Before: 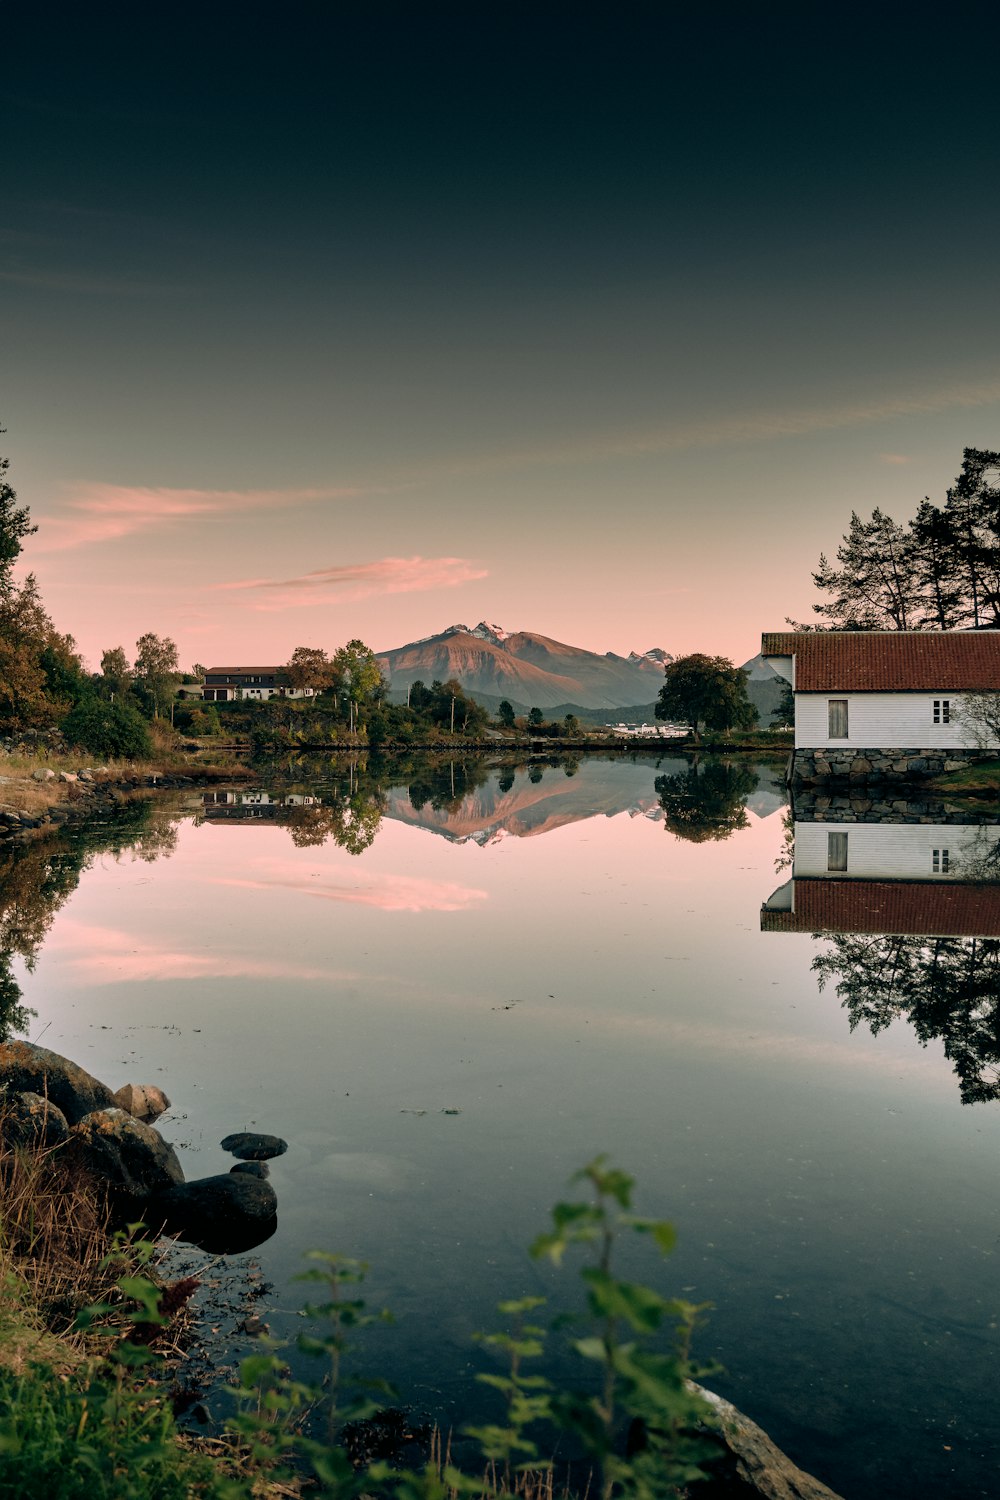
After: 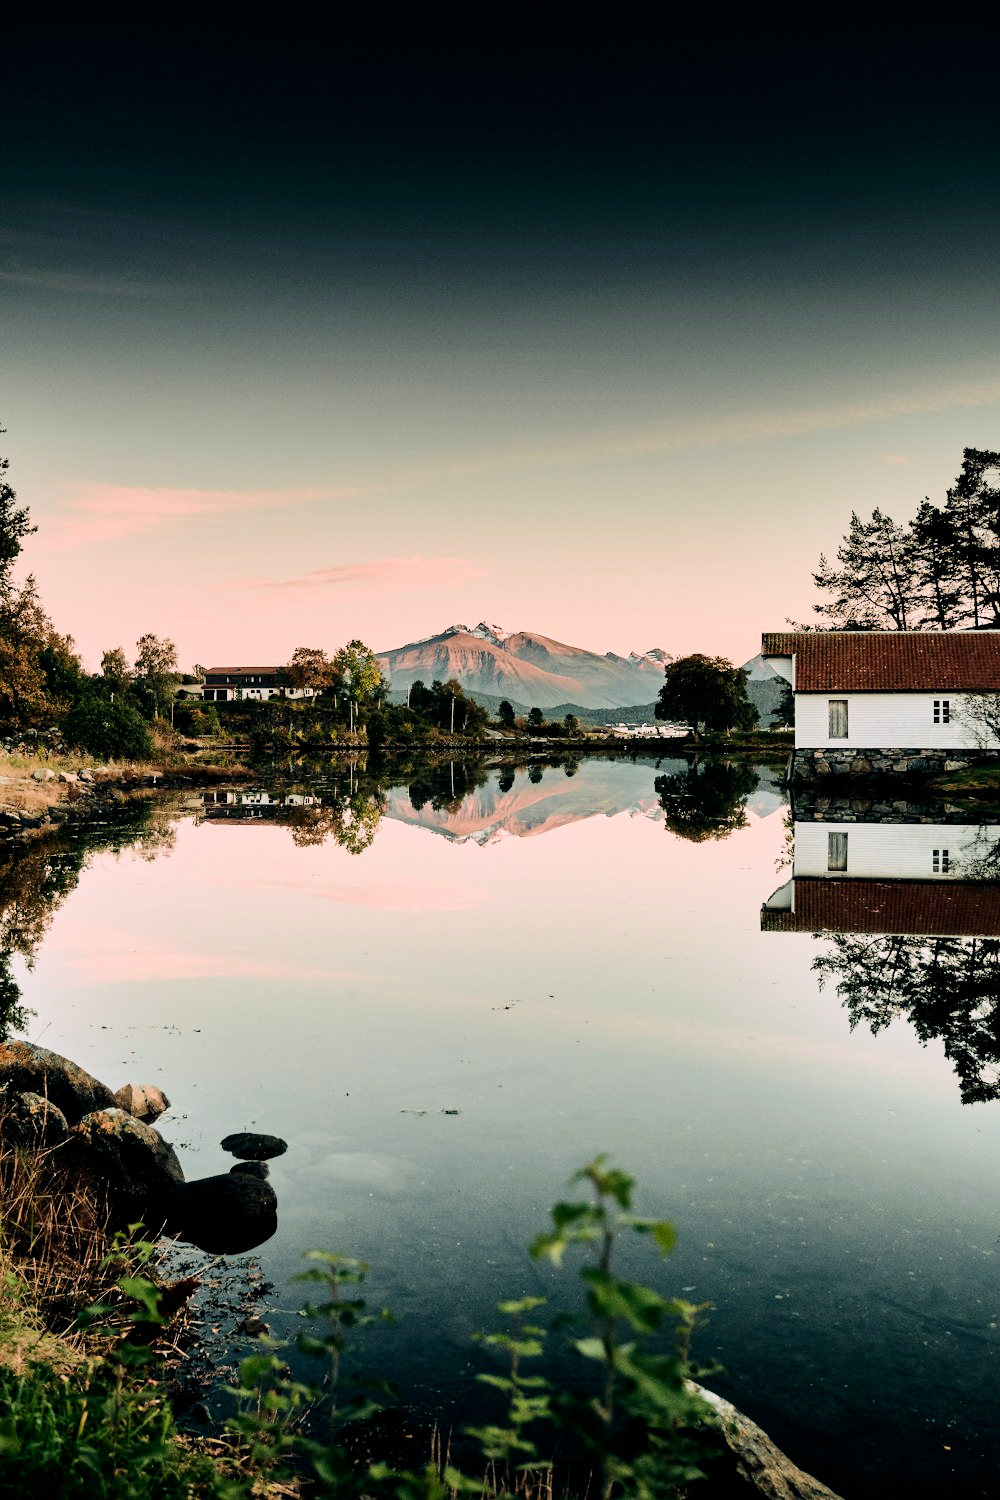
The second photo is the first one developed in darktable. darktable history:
contrast brightness saturation: contrast 0.15, brightness -0.011, saturation 0.101
filmic rgb: black relative exposure -7.15 EV, white relative exposure 5.36 EV, hardness 3.02, iterations of high-quality reconstruction 0
tone equalizer: -8 EV -0.782 EV, -7 EV -0.68 EV, -6 EV -0.636 EV, -5 EV -0.416 EV, -3 EV 0.397 EV, -2 EV 0.6 EV, -1 EV 0.676 EV, +0 EV 0.742 EV, edges refinement/feathering 500, mask exposure compensation -1.57 EV, preserve details no
exposure: black level correction 0, exposure 0.693 EV, compensate exposure bias true, compensate highlight preservation false
